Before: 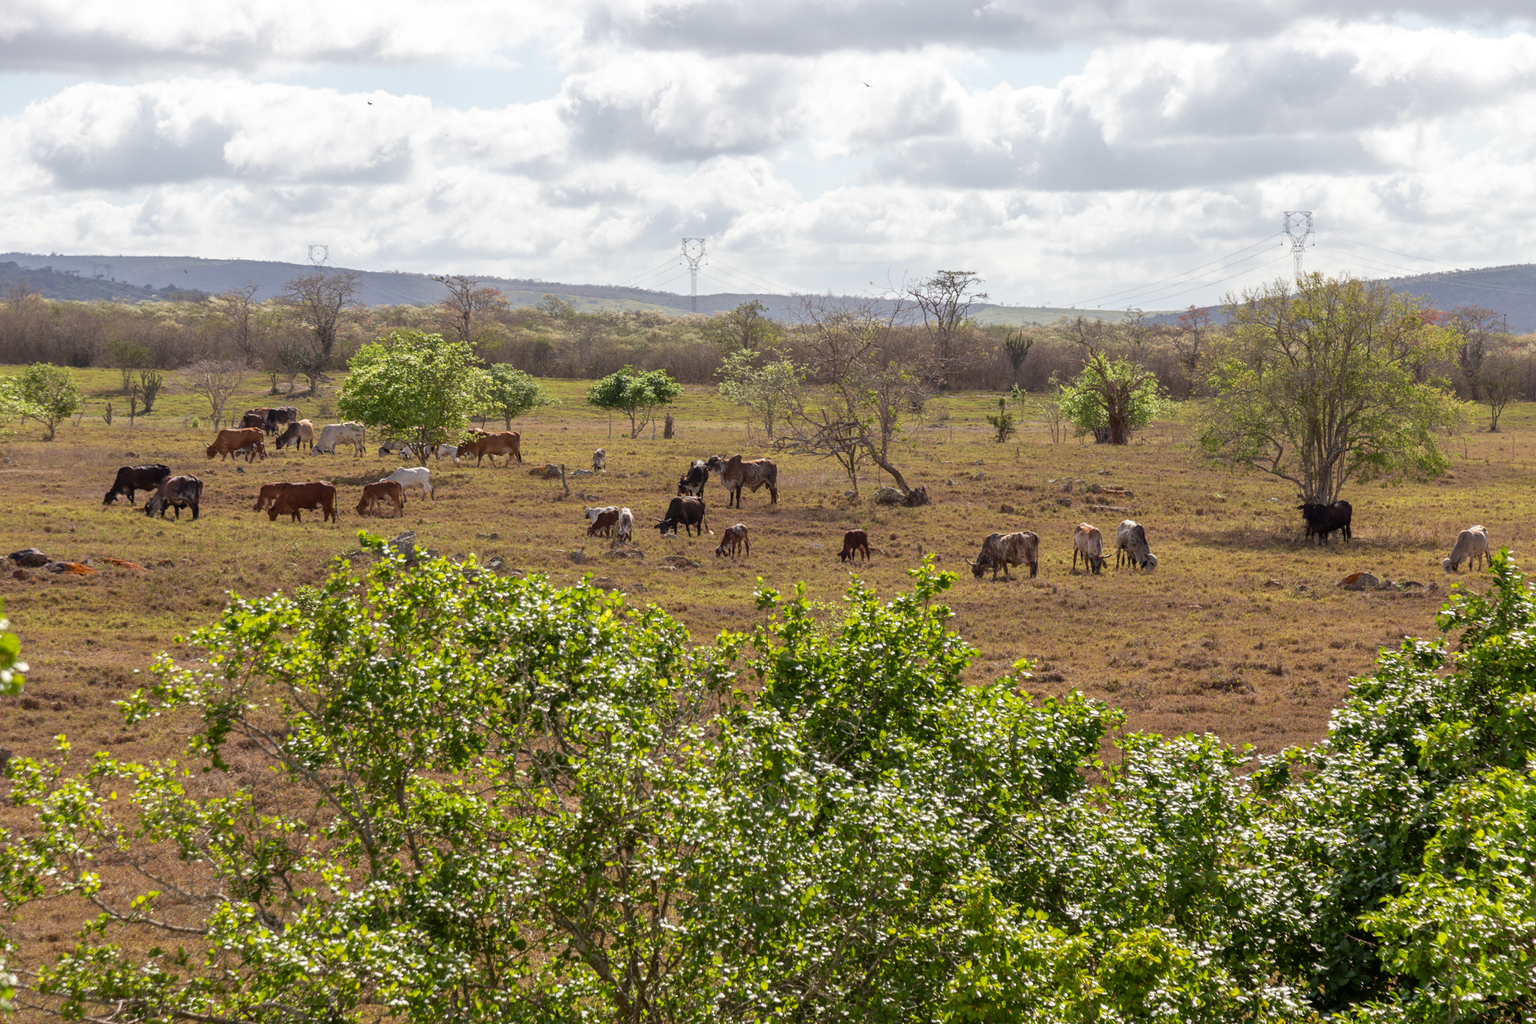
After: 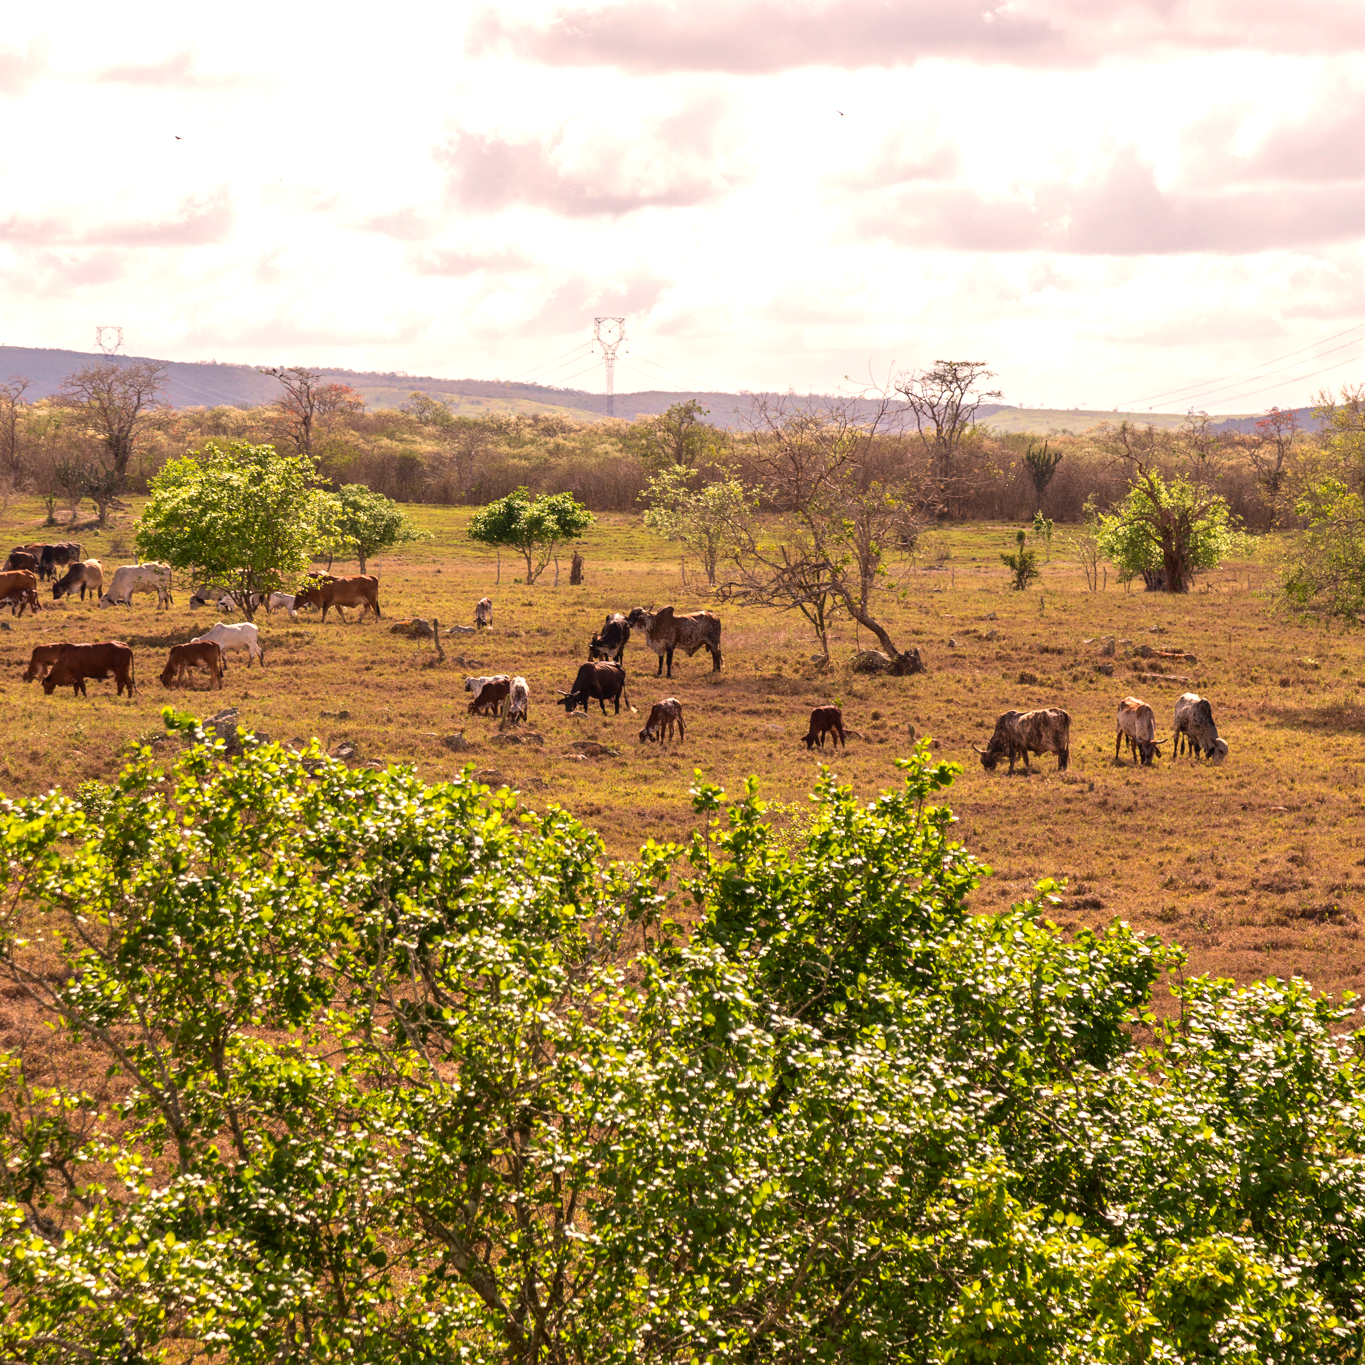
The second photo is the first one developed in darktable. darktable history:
color balance rgb: perceptual saturation grading › global saturation 10%, global vibrance 10%
tone equalizer: -8 EV -0.417 EV, -7 EV -0.389 EV, -6 EV -0.333 EV, -5 EV -0.222 EV, -3 EV 0.222 EV, -2 EV 0.333 EV, -1 EV 0.389 EV, +0 EV 0.417 EV, edges refinement/feathering 500, mask exposure compensation -1.57 EV, preserve details no
crop: left 15.419%, right 17.914%
white balance: red 1.127, blue 0.943
velvia: on, module defaults
